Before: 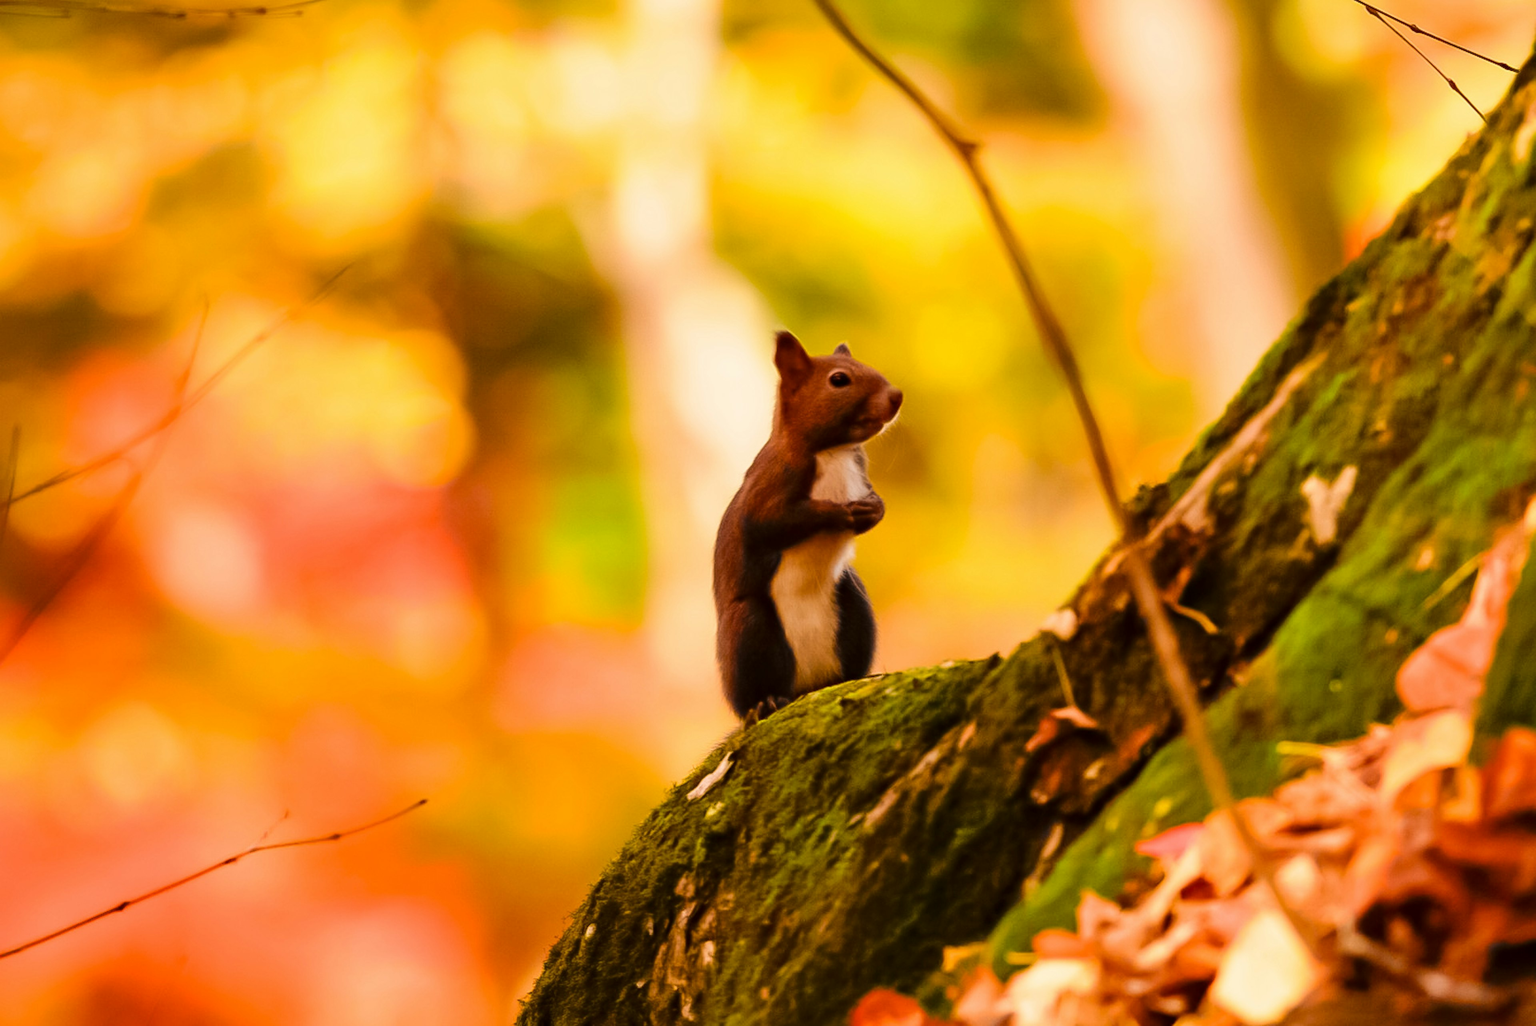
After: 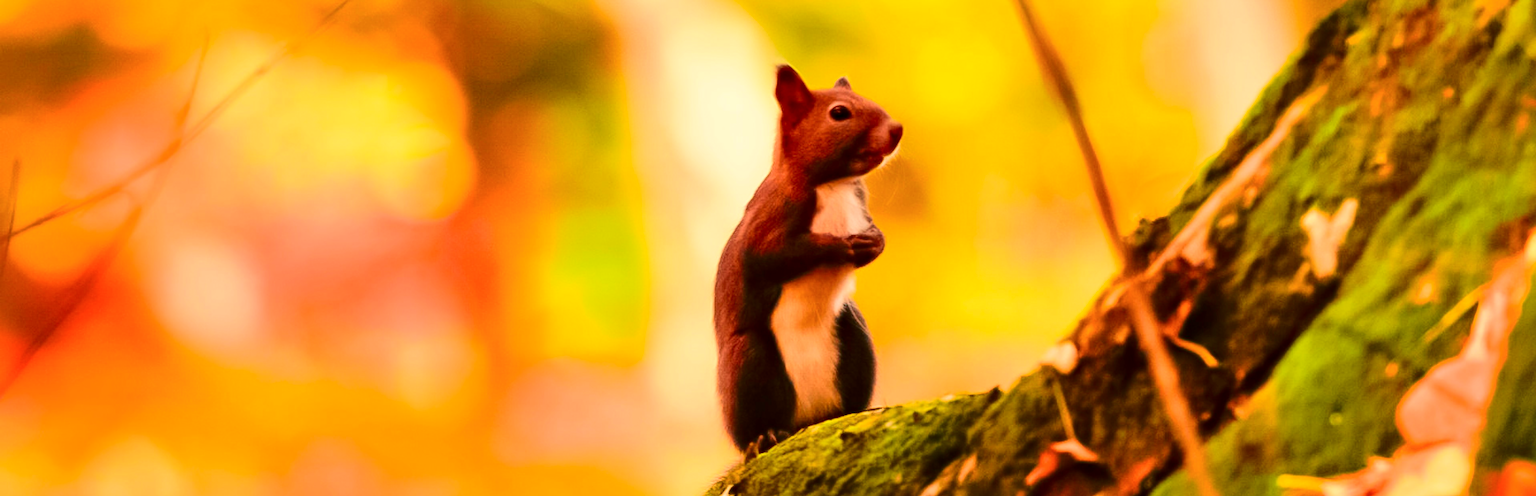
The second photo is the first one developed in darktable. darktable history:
exposure: exposure 0.6 EV, compensate highlight preservation false
crop and rotate: top 26.056%, bottom 25.543%
tone curve: curves: ch0 [(0, 0) (0.091, 0.066) (0.184, 0.16) (0.491, 0.519) (0.748, 0.765) (1, 0.919)]; ch1 [(0, 0) (0.179, 0.173) (0.322, 0.32) (0.424, 0.424) (0.502, 0.5) (0.56, 0.575) (0.631, 0.675) (0.777, 0.806) (1, 1)]; ch2 [(0, 0) (0.434, 0.447) (0.497, 0.498) (0.539, 0.566) (0.676, 0.691) (1, 1)], color space Lab, independent channels, preserve colors none
